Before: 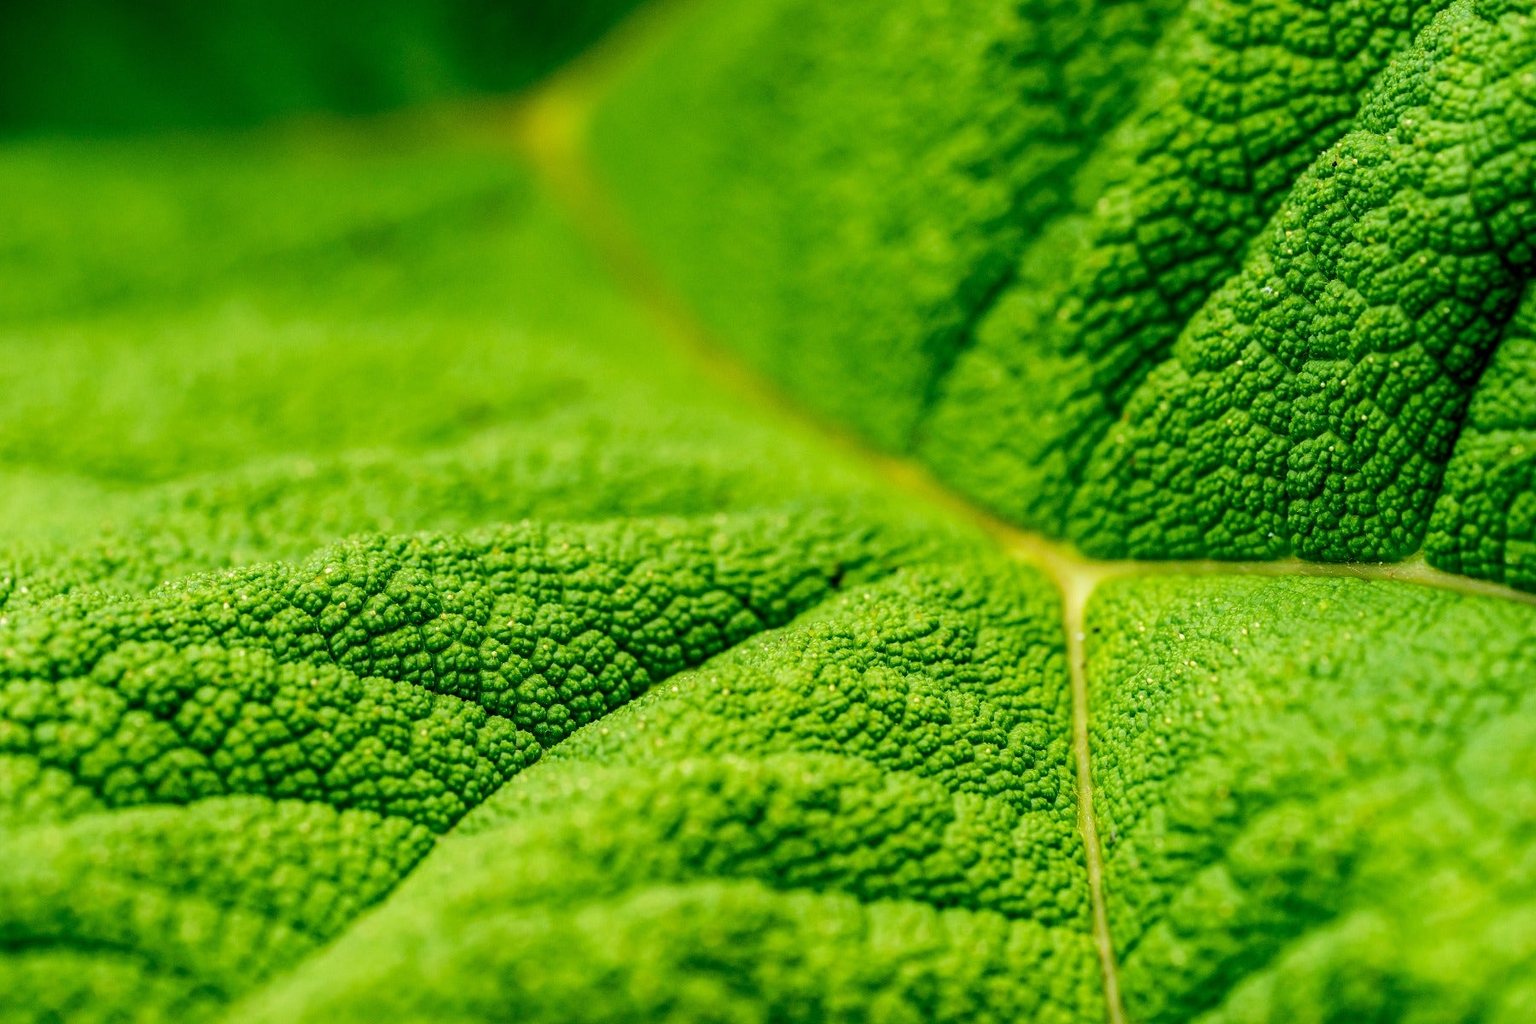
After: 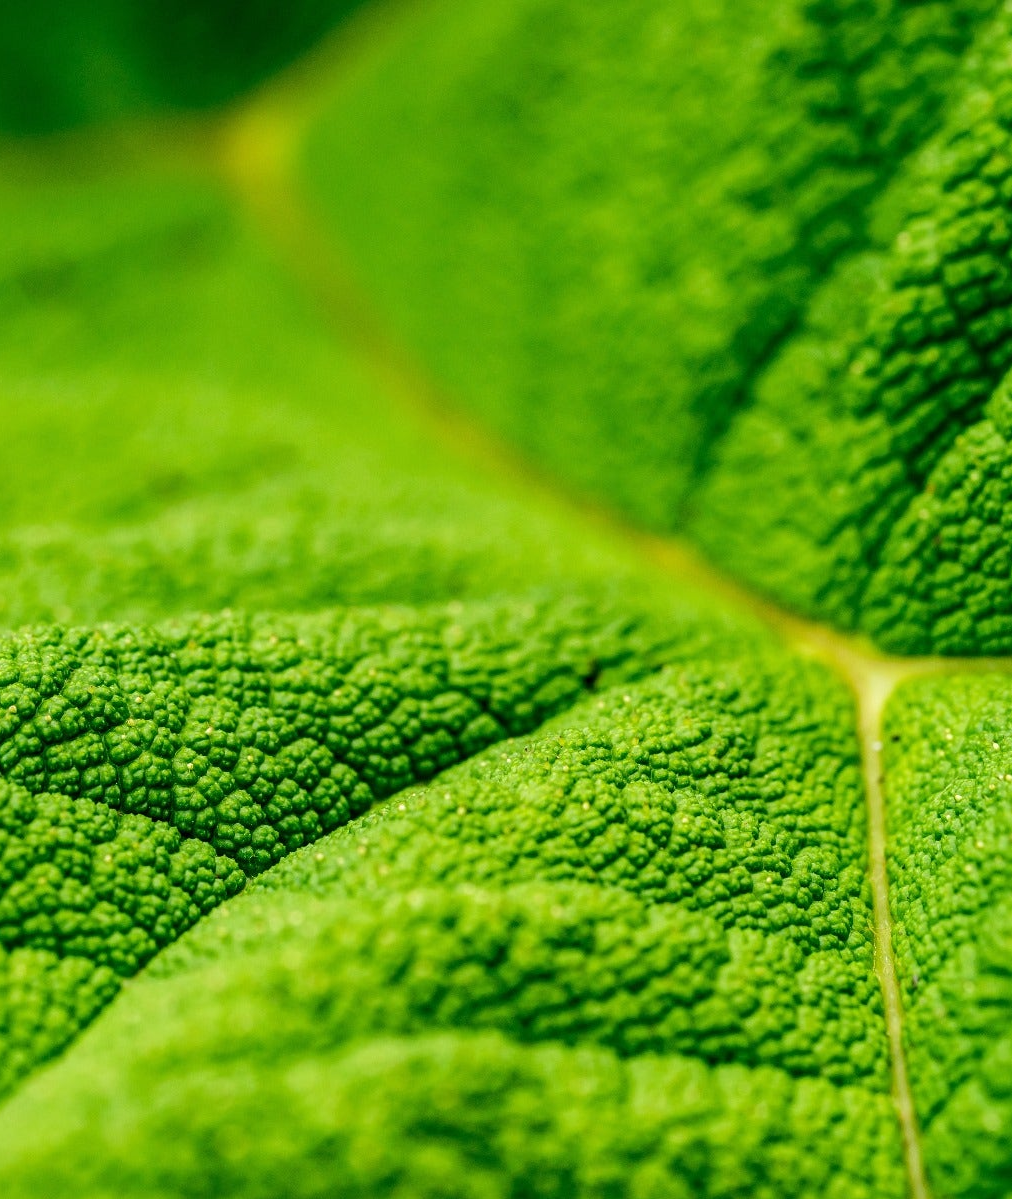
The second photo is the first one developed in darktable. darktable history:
crop: left 21.642%, right 22.107%, bottom 0.007%
color zones: curves: ch0 [(0.068, 0.464) (0.25, 0.5) (0.48, 0.508) (0.75, 0.536) (0.886, 0.476) (0.967, 0.456)]; ch1 [(0.066, 0.456) (0.25, 0.5) (0.616, 0.508) (0.746, 0.56) (0.934, 0.444)]
